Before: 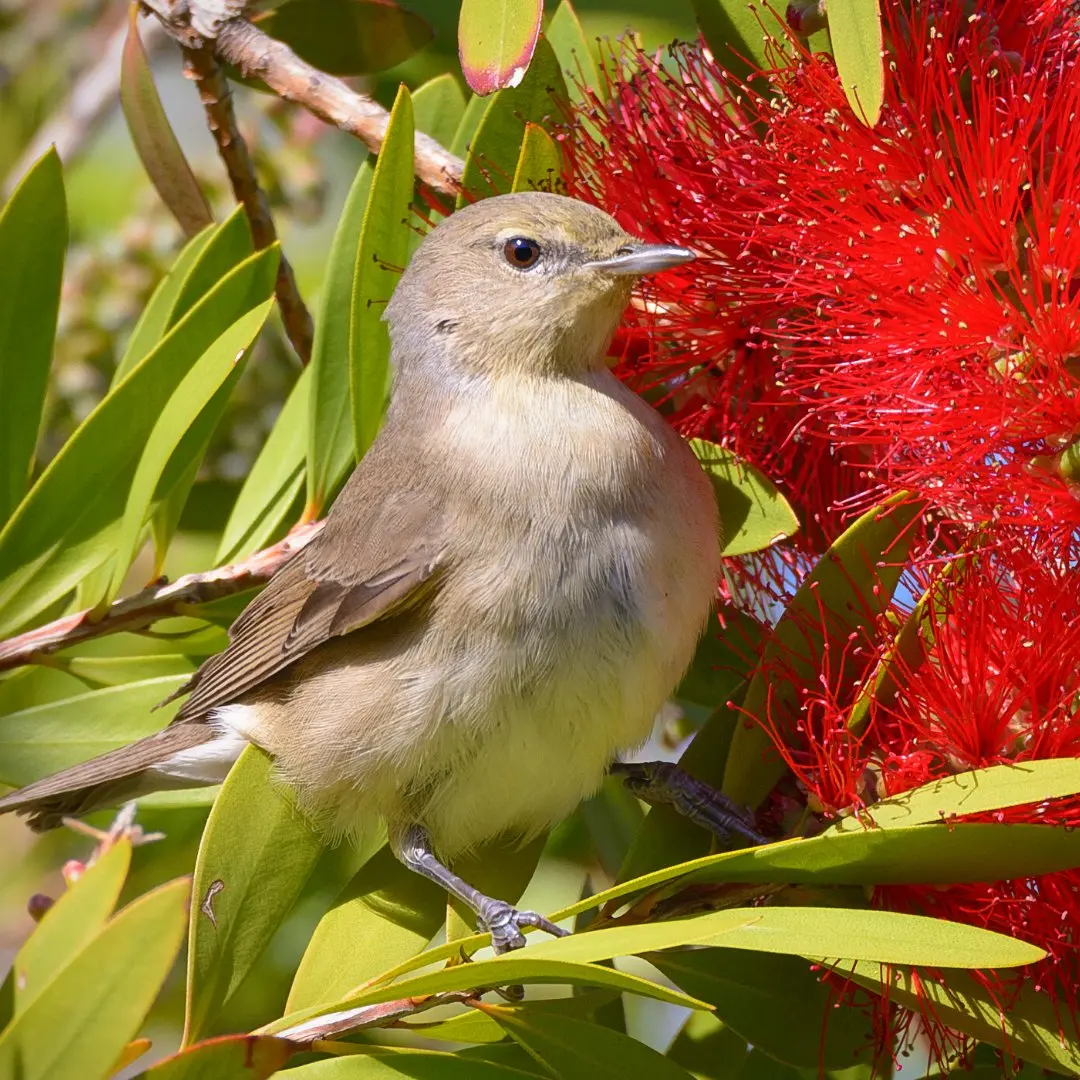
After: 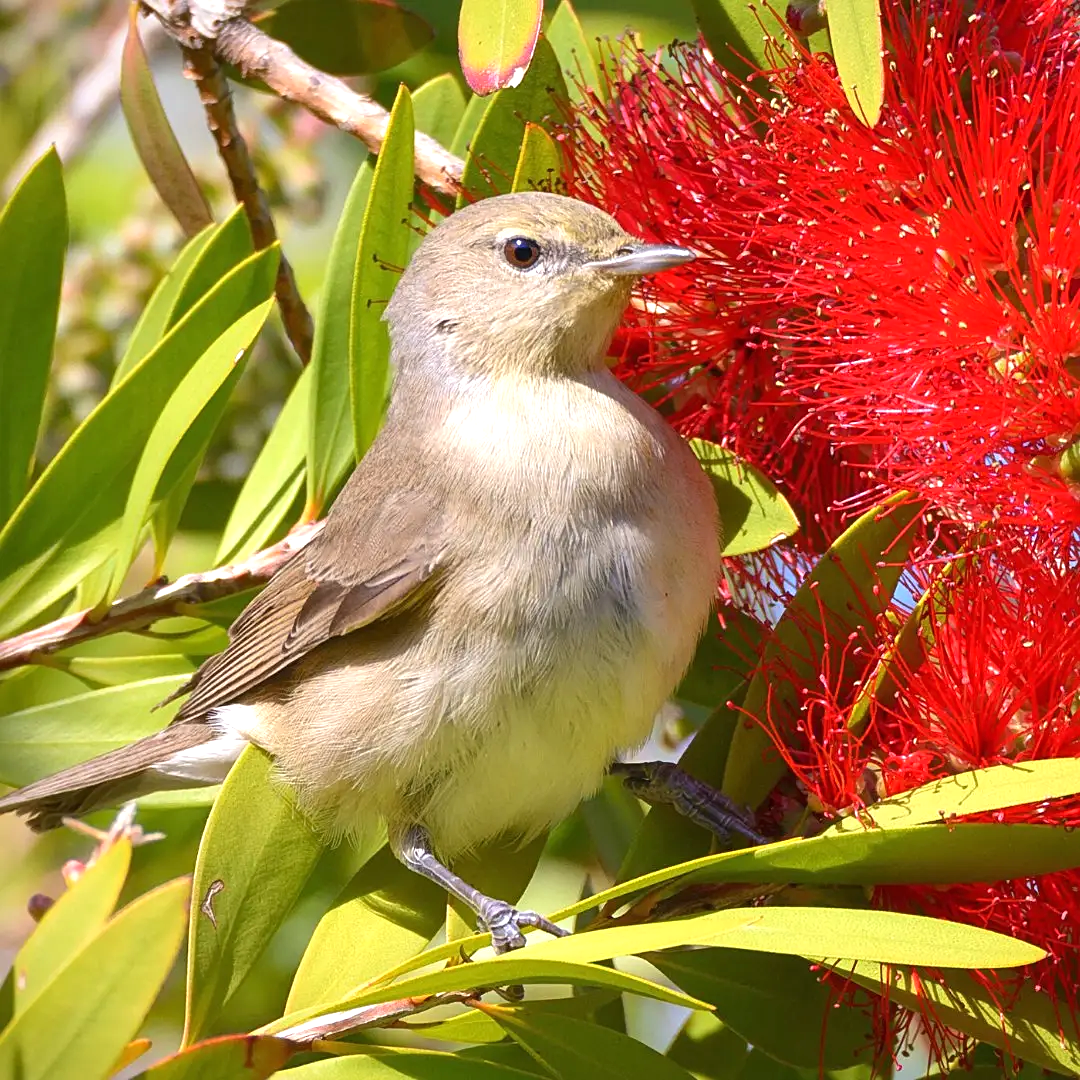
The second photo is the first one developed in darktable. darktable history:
sharpen: amount 0.2
exposure: black level correction 0, exposure 0.5 EV, compensate exposure bias true, compensate highlight preservation false
